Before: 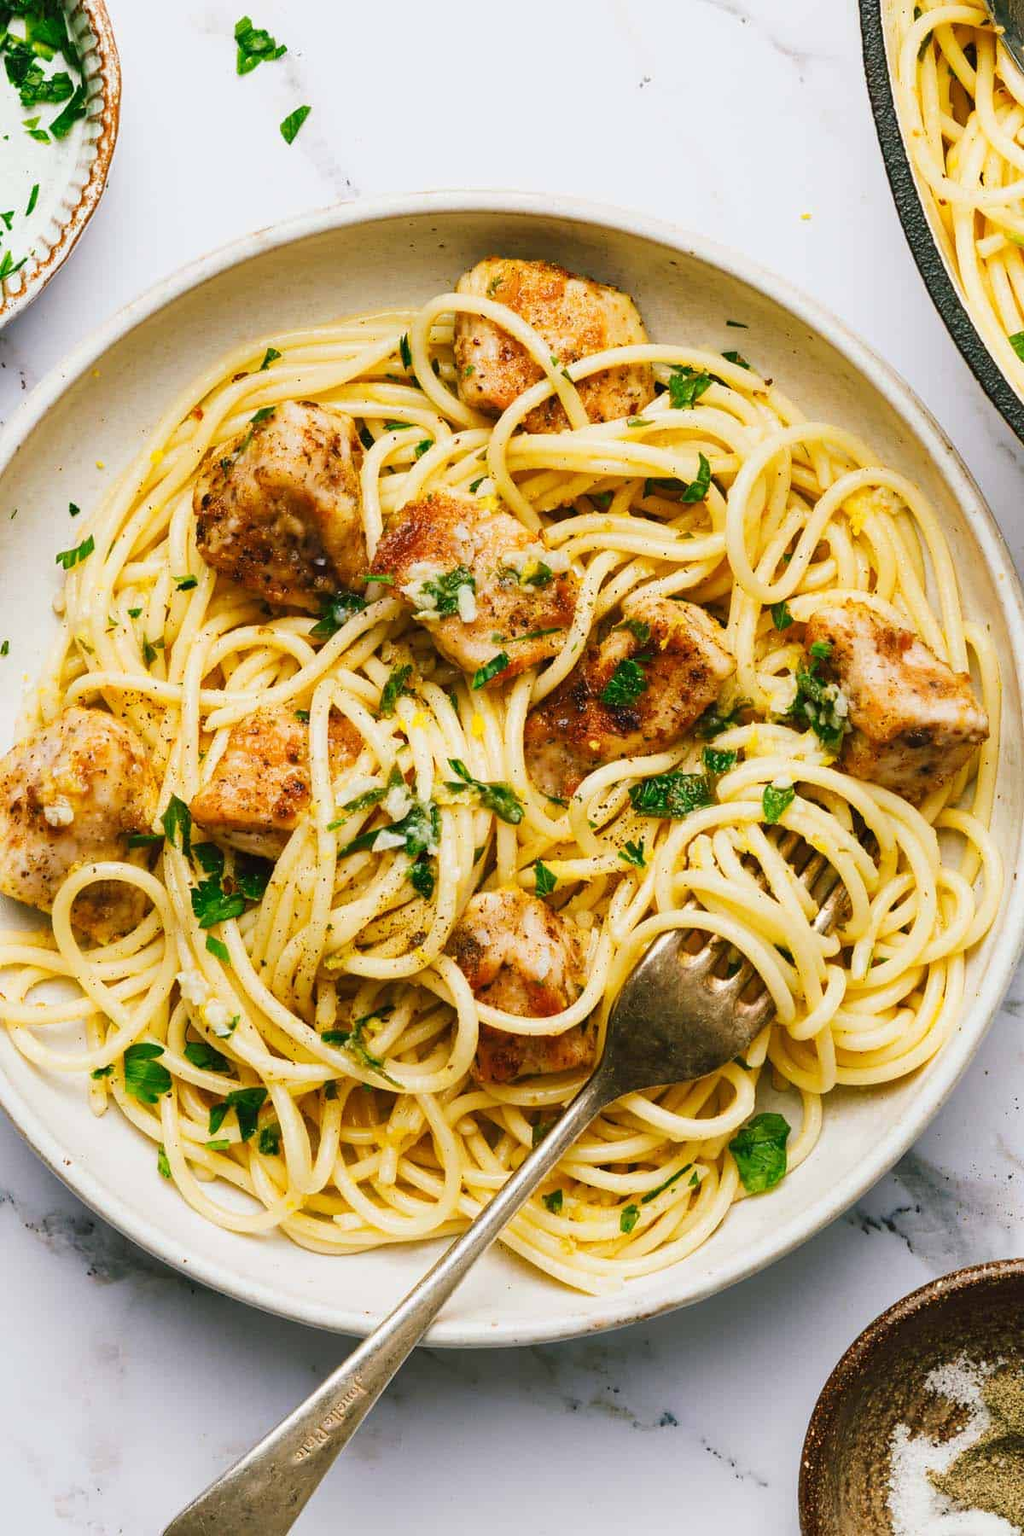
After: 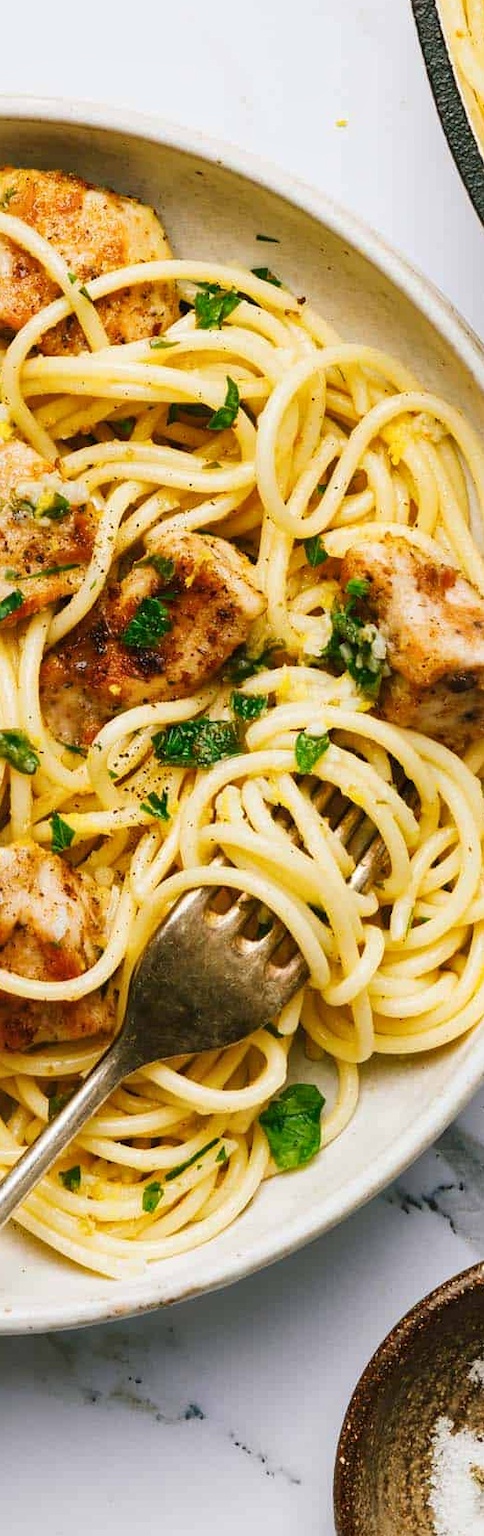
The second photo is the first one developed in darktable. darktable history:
local contrast: mode bilateral grid, contrast 20, coarseness 50, detail 120%, midtone range 0.2
crop: left 47.628%, top 6.643%, right 7.874%
color calibration: illuminant same as pipeline (D50), adaptation none (bypass)
